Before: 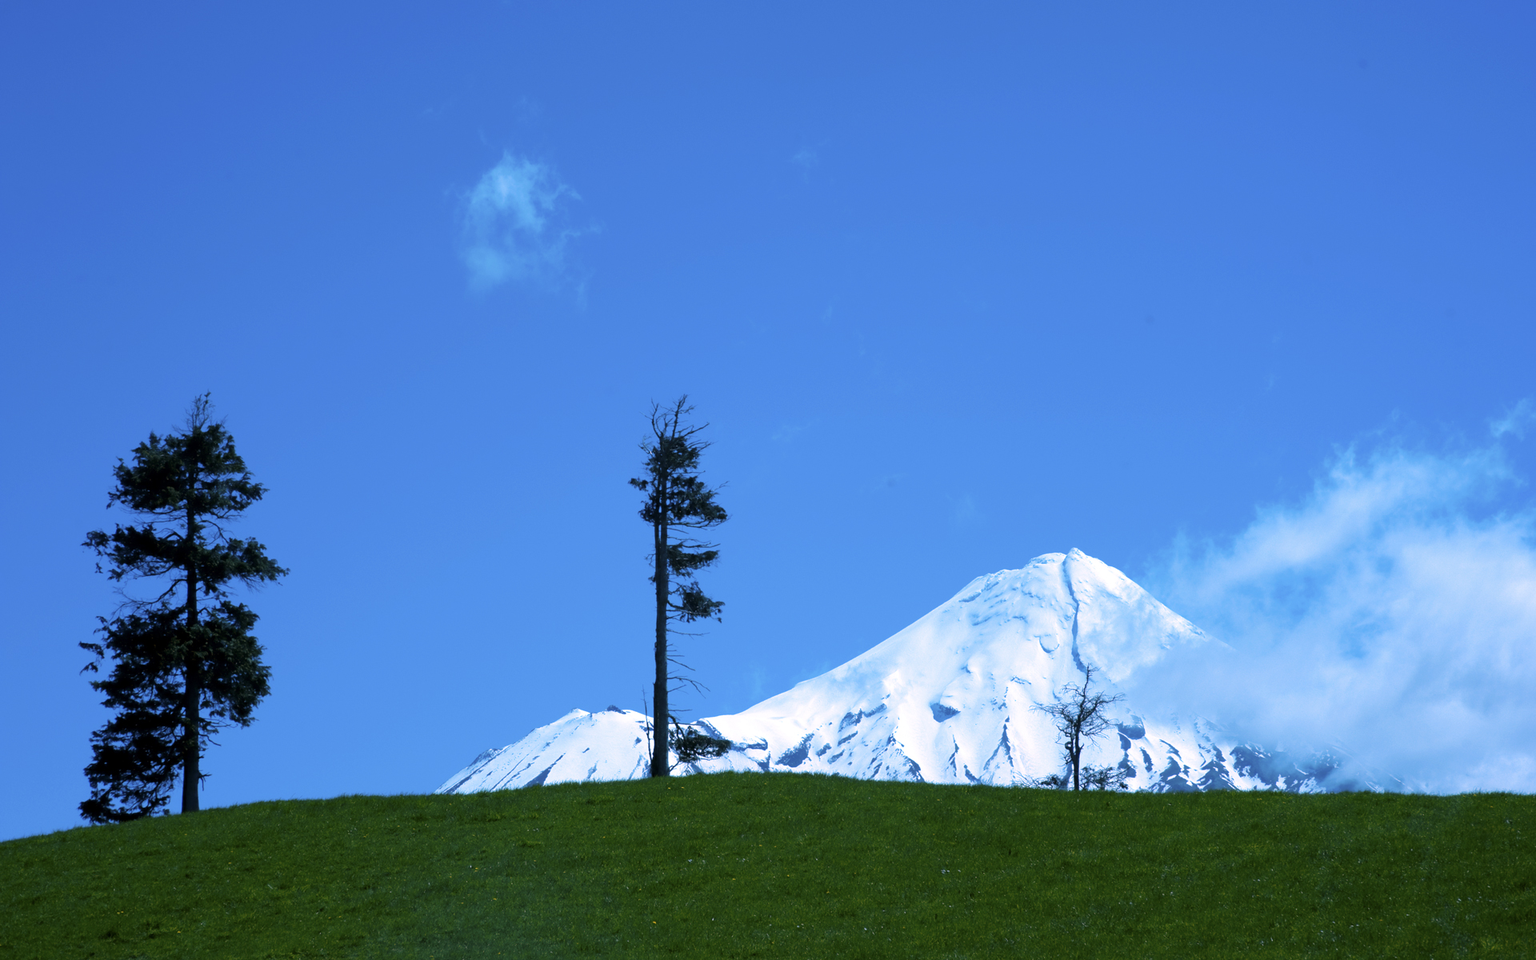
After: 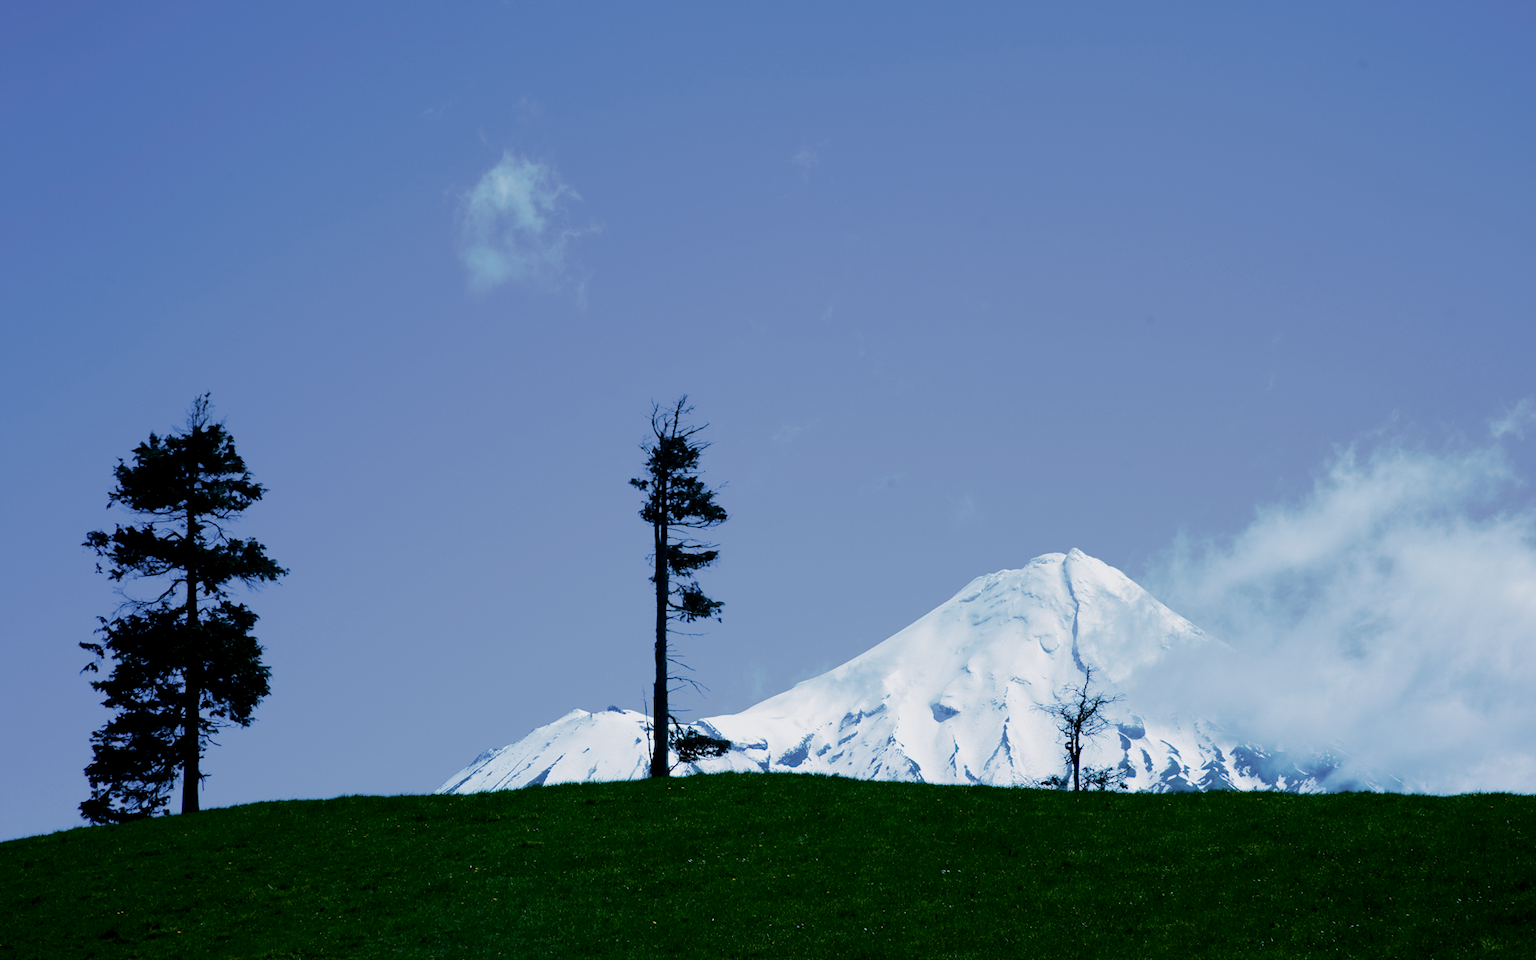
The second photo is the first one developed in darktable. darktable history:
white balance: red 0.967, blue 1.049
filmic rgb: middle gray luminance 21.73%, black relative exposure -14 EV, white relative exposure 2.96 EV, threshold 6 EV, target black luminance 0%, hardness 8.81, latitude 59.69%, contrast 1.208, highlights saturation mix 5%, shadows ↔ highlights balance 41.6%, add noise in highlights 0, color science v3 (2019), use custom middle-gray values true, iterations of high-quality reconstruction 0, contrast in highlights soft, enable highlight reconstruction true
tone curve: curves: ch0 [(0.003, 0) (0.066, 0.031) (0.163, 0.112) (0.264, 0.238) (0.395, 0.421) (0.517, 0.56) (0.684, 0.734) (0.791, 0.814) (1, 1)]; ch1 [(0, 0) (0.164, 0.115) (0.337, 0.332) (0.39, 0.398) (0.464, 0.461) (0.501, 0.5) (0.507, 0.5) (0.534, 0.532) (0.577, 0.59) (0.652, 0.681) (0.733, 0.749) (0.811, 0.796) (1, 1)]; ch2 [(0, 0) (0.337, 0.382) (0.464, 0.476) (0.501, 0.502) (0.527, 0.54) (0.551, 0.565) (0.6, 0.59) (0.687, 0.675) (1, 1)], color space Lab, independent channels, preserve colors none
